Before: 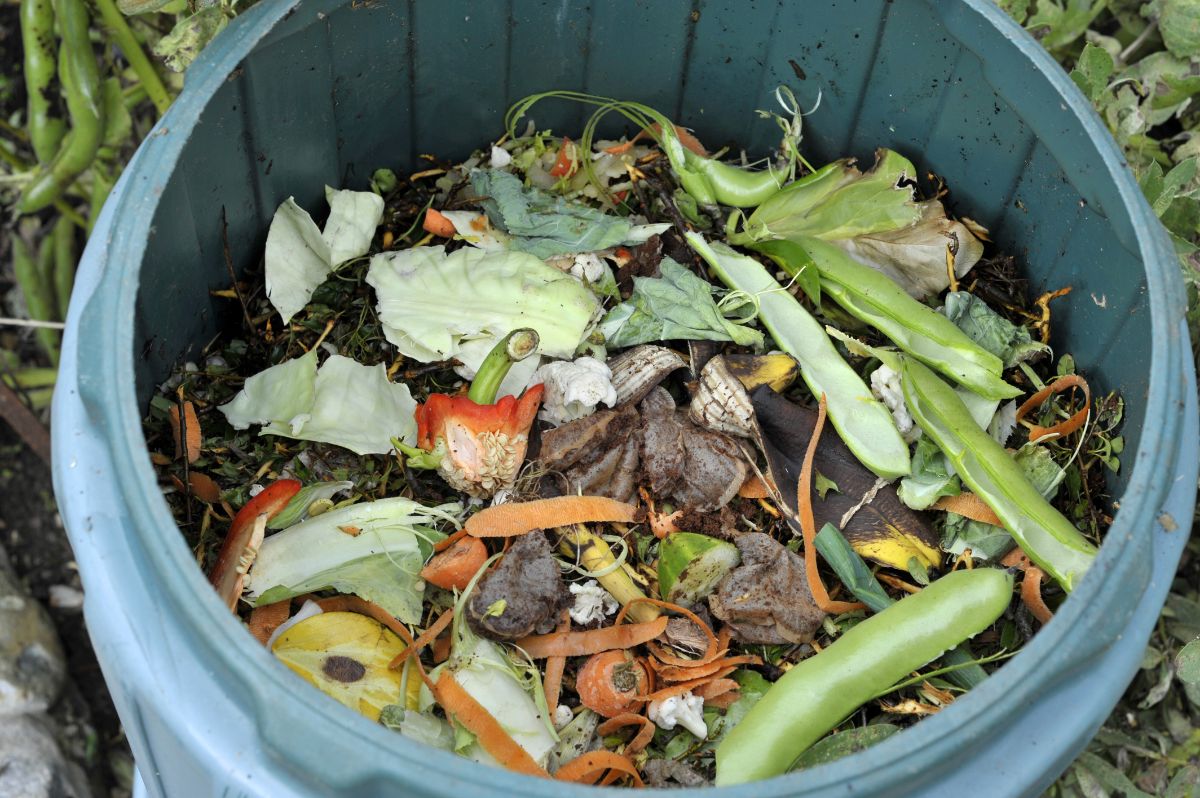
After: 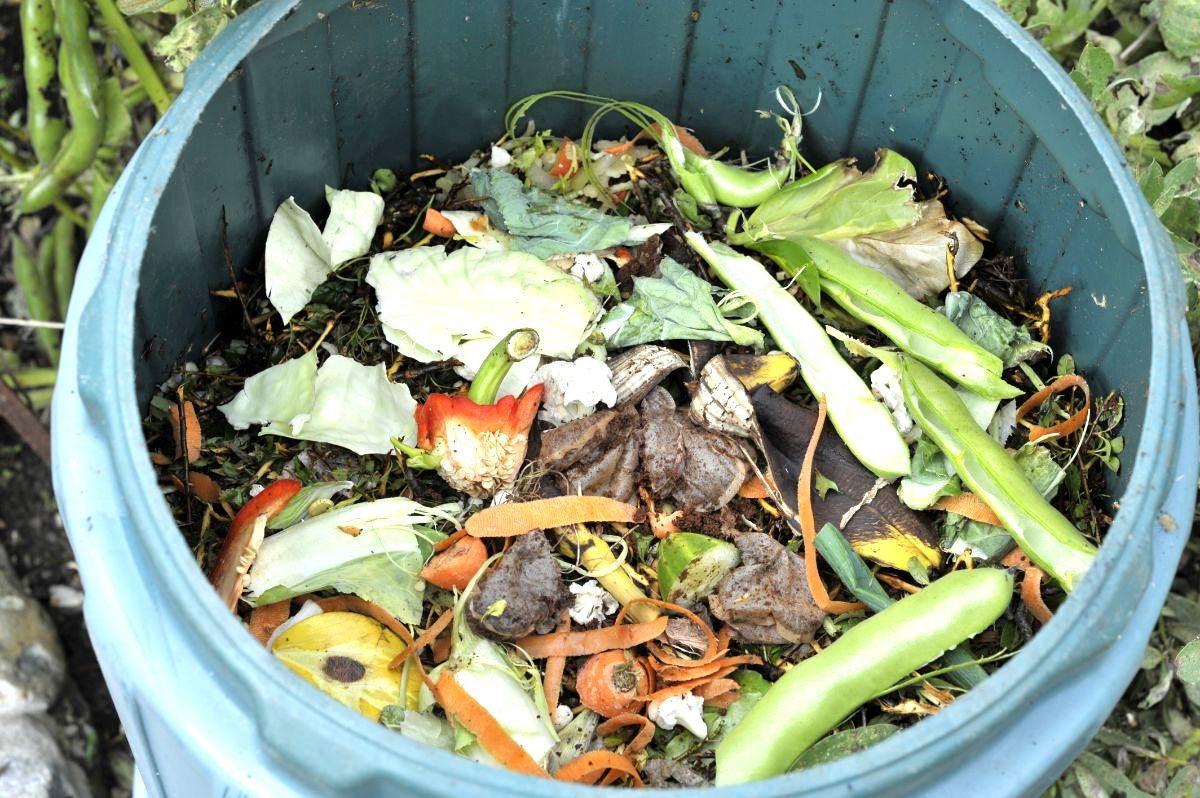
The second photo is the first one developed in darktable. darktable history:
tone equalizer: -8 EV -0.435 EV, -7 EV -0.4 EV, -6 EV -0.336 EV, -5 EV -0.192 EV, -3 EV 0.234 EV, -2 EV 0.331 EV, -1 EV 0.369 EV, +0 EV 0.432 EV
exposure: exposure 0.372 EV, compensate exposure bias true, compensate highlight preservation false
